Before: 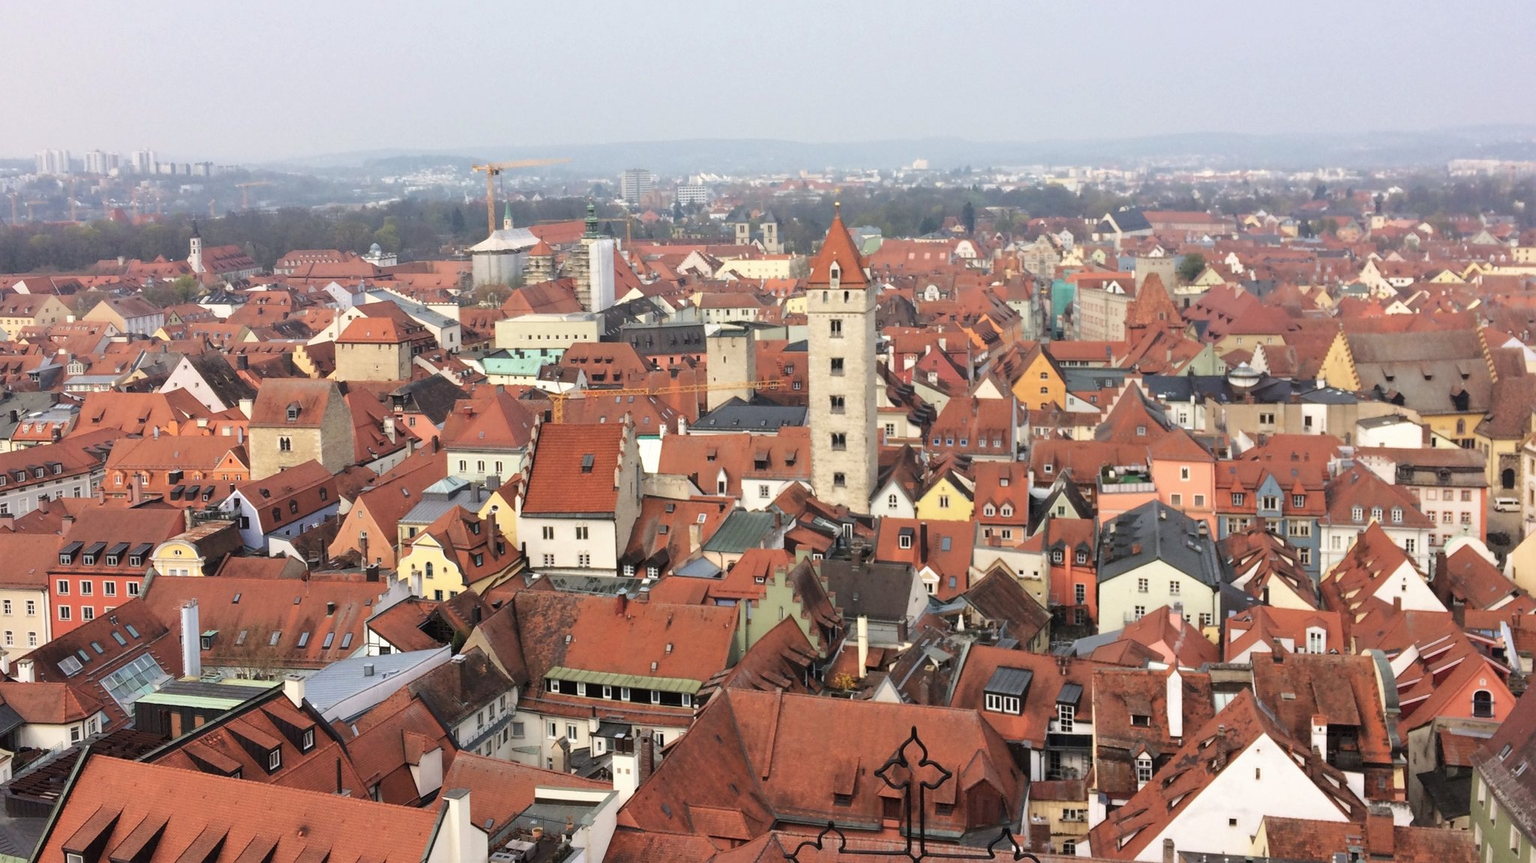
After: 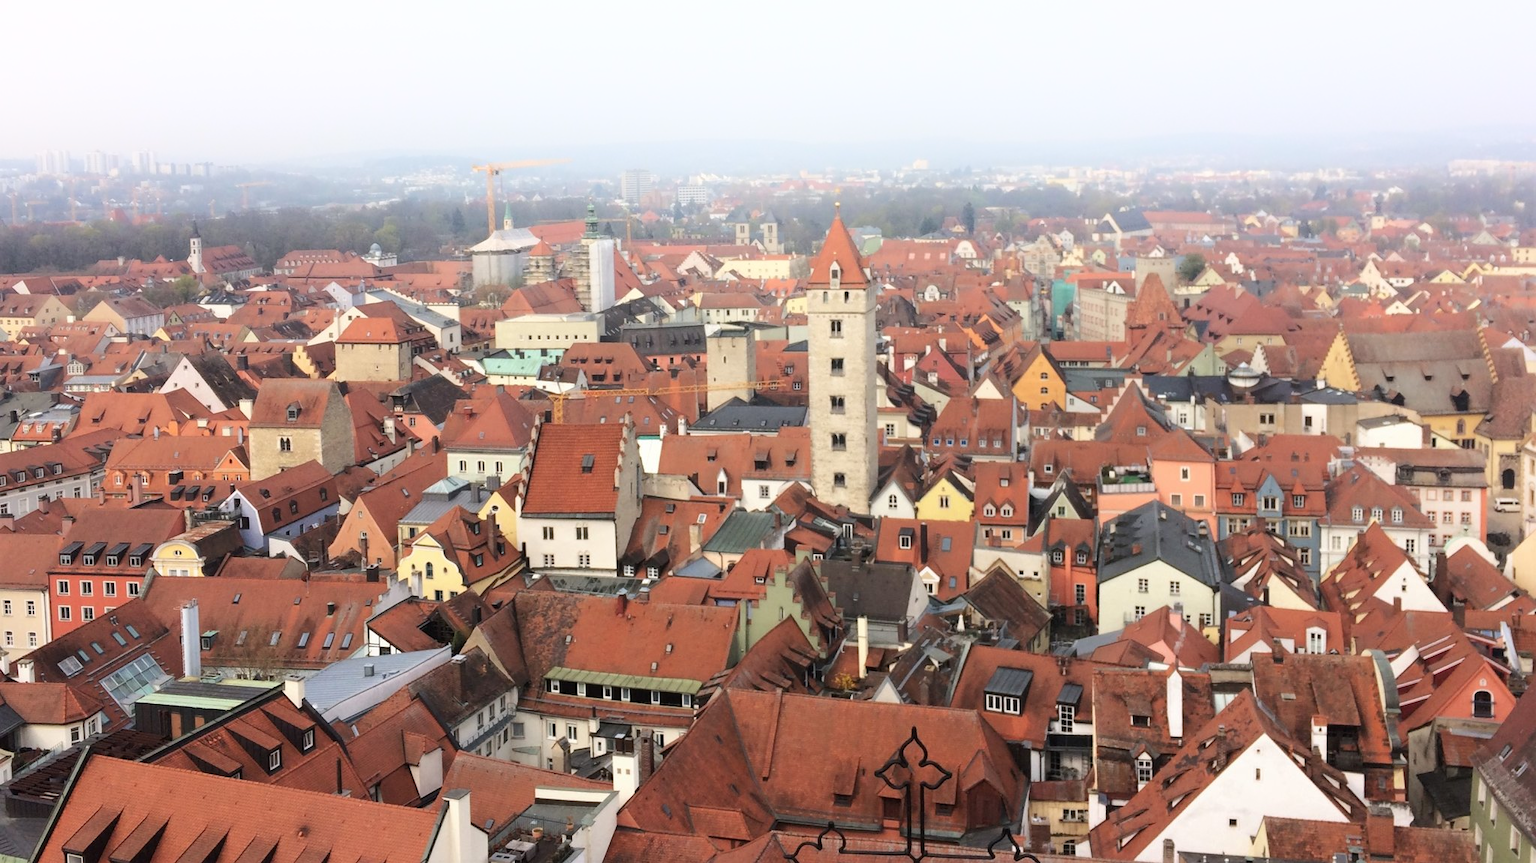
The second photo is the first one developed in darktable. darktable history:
shadows and highlights: shadows -89.18, highlights 91.15, soften with gaussian
